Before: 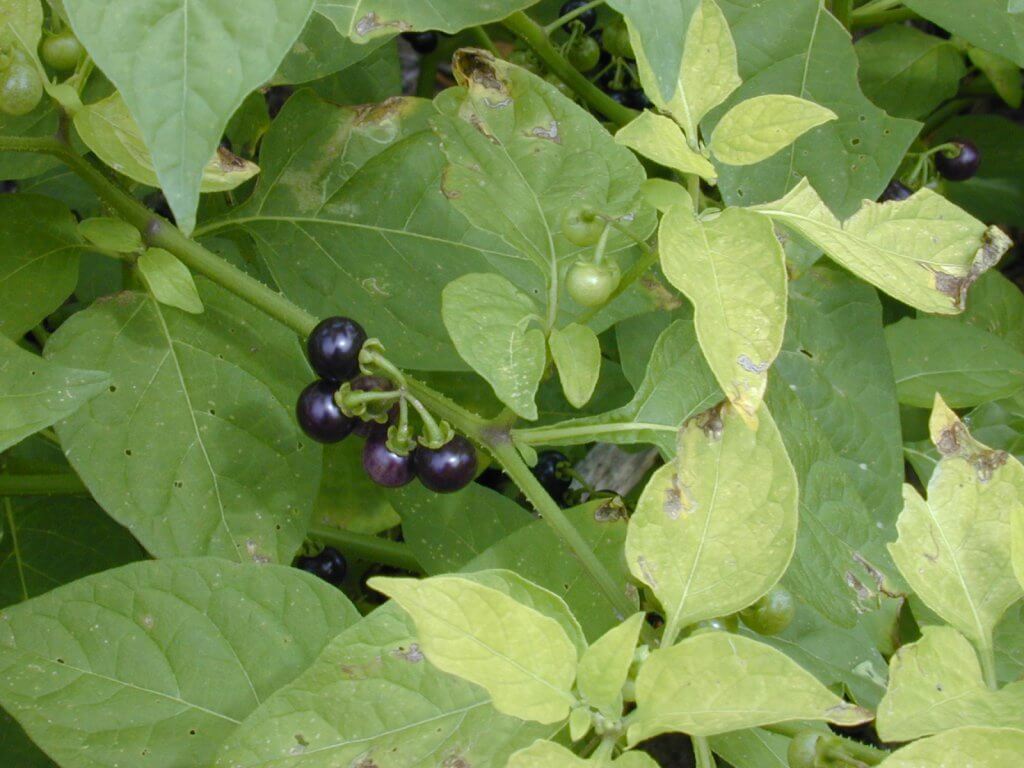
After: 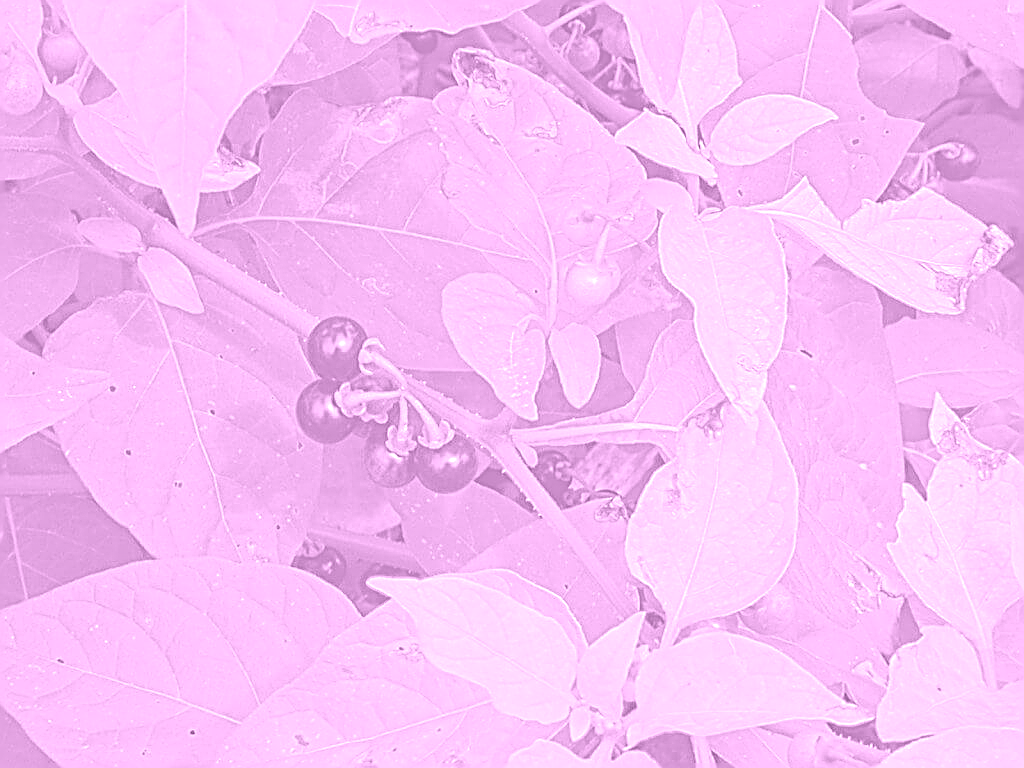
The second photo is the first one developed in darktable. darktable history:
sharpen: amount 1.861
contrast equalizer: octaves 7, y [[0.5, 0.542, 0.583, 0.625, 0.667, 0.708], [0.5 ×6], [0.5 ×6], [0 ×6], [0 ×6]]
colorize: hue 331.2°, saturation 75%, source mix 30.28%, lightness 70.52%, version 1
